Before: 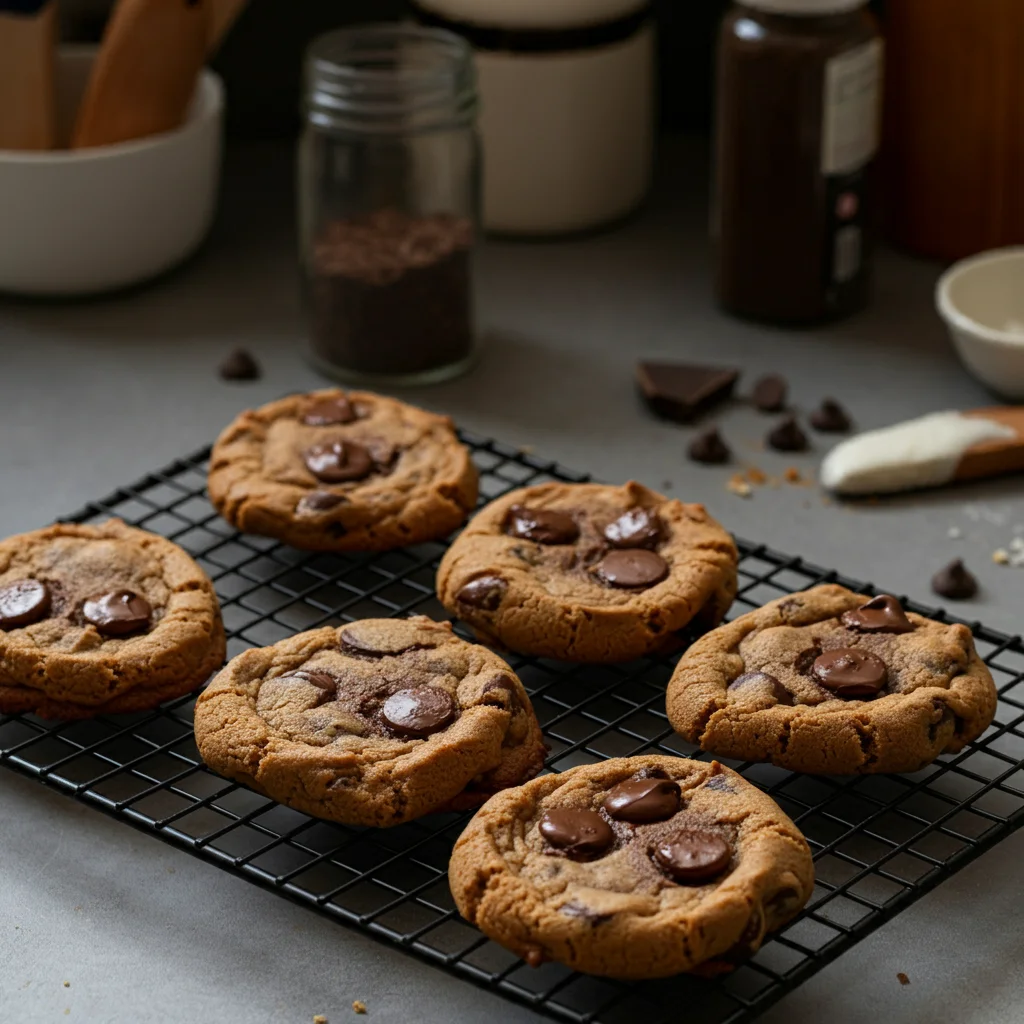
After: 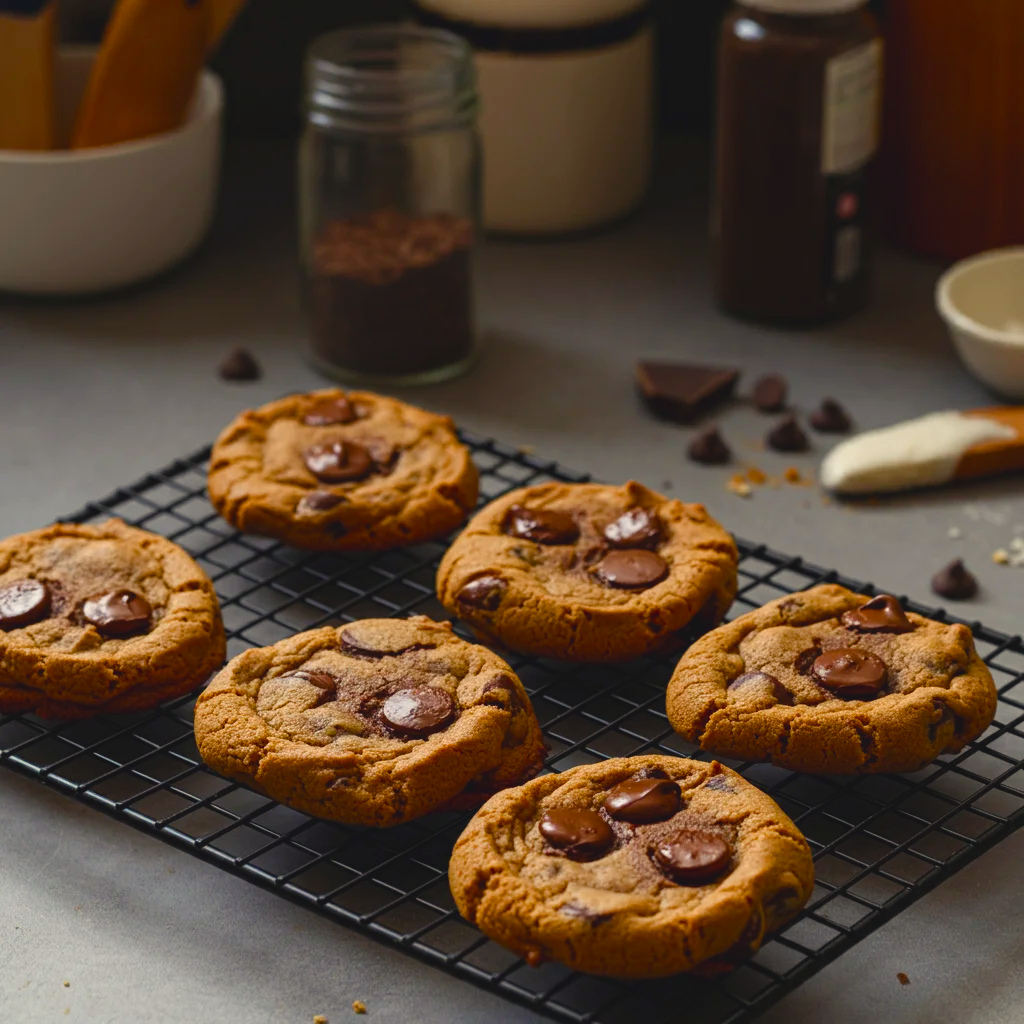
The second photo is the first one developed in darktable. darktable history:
color balance rgb: shadows lift › chroma 3%, shadows lift › hue 280.8°, power › hue 330°, highlights gain › chroma 3%, highlights gain › hue 75.6°, global offset › luminance 0.7%, perceptual saturation grading › global saturation 20%, perceptual saturation grading › highlights -25%, perceptual saturation grading › shadows 50%, global vibrance 20.33%
white balance: red 1.009, blue 0.985
